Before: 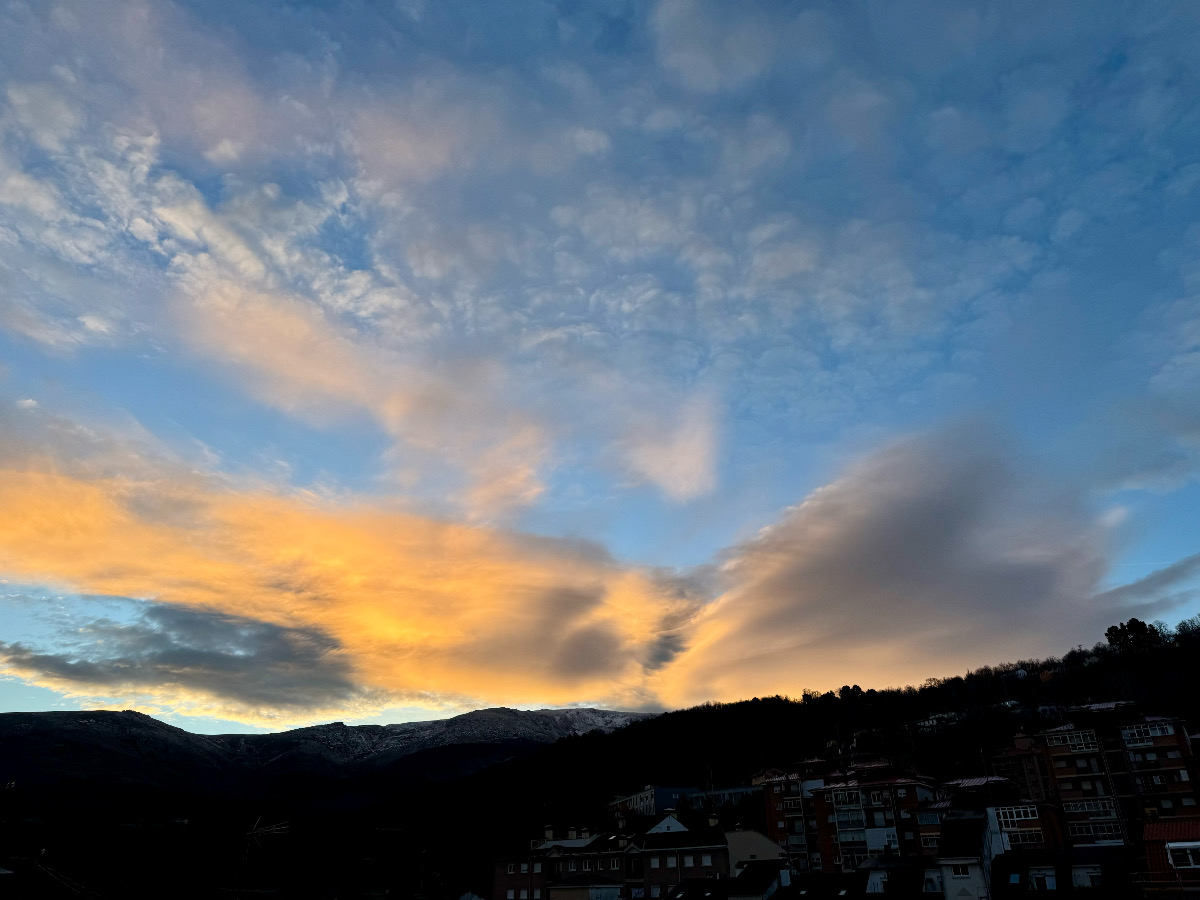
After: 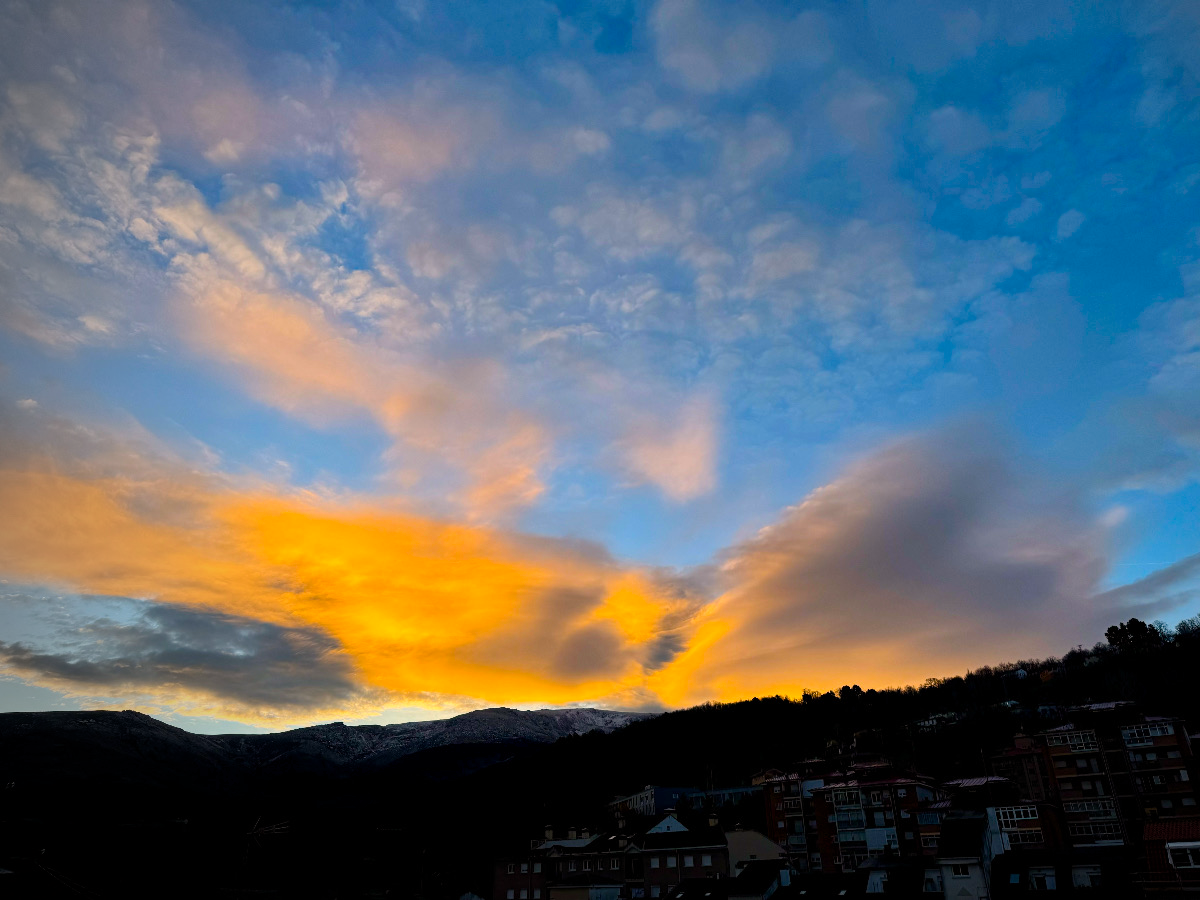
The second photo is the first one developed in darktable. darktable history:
color balance rgb: power › chroma 0.307%, power › hue 22.41°, highlights gain › chroma 2.011%, highlights gain › hue 46.98°, linear chroma grading › global chroma 20.132%, perceptual saturation grading › global saturation 30.338%
vignetting: fall-off start 79.89%, center (0.219, -0.235), unbound false
